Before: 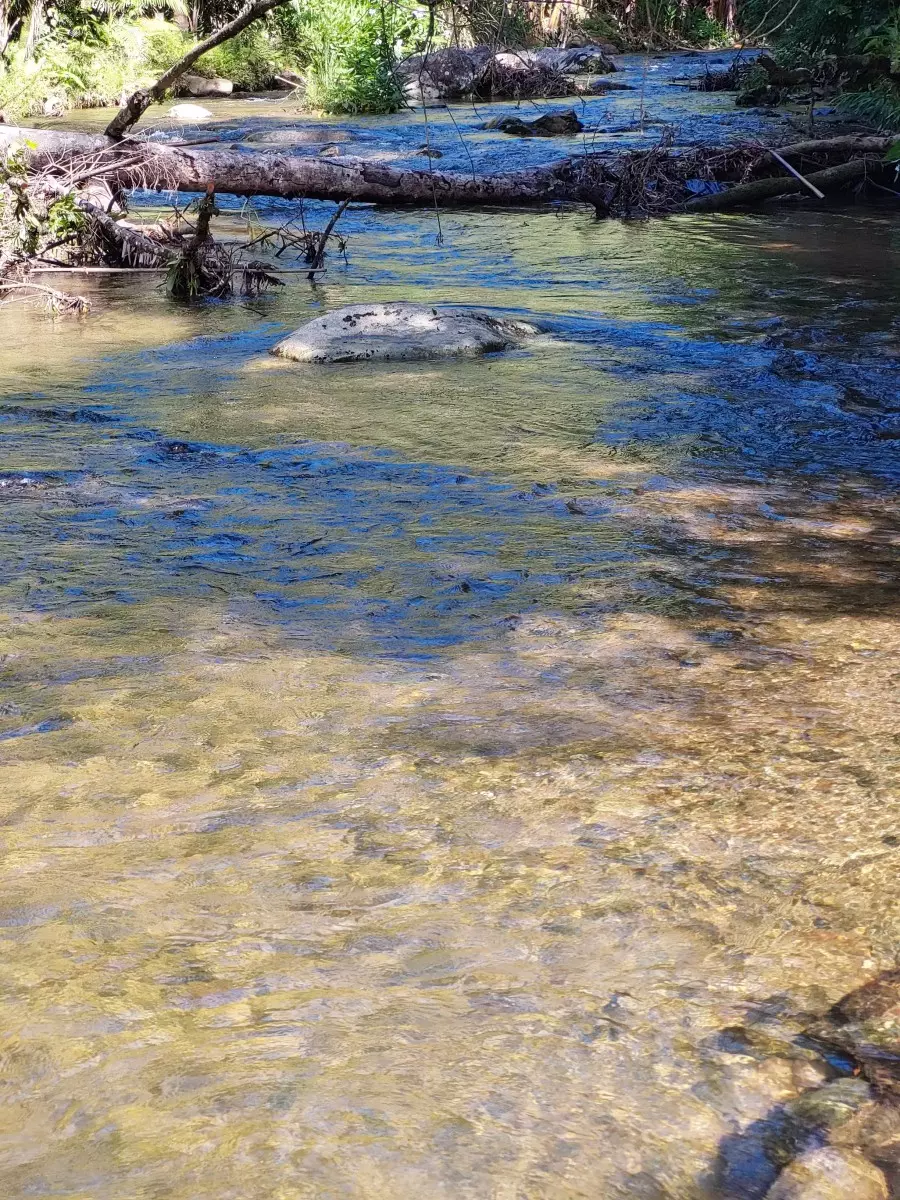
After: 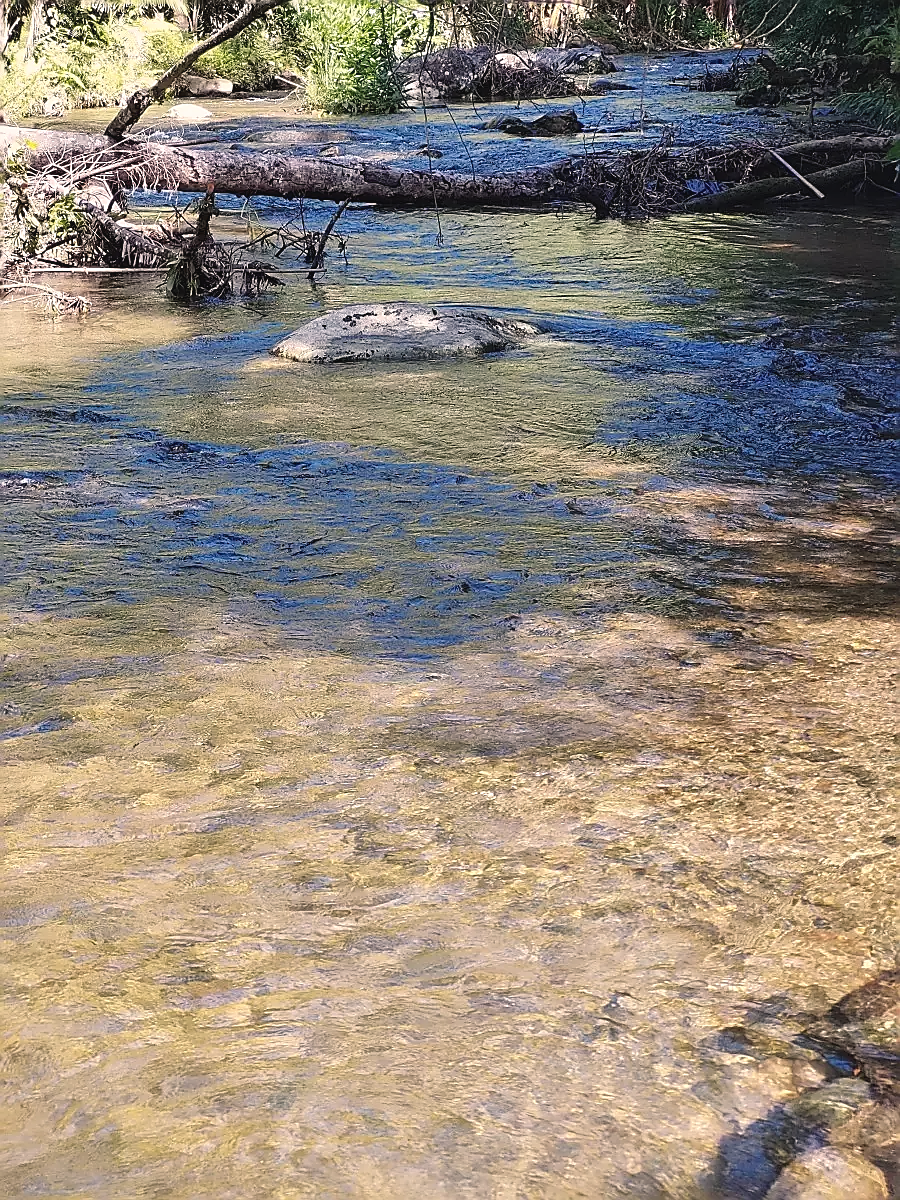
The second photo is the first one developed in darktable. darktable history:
contrast brightness saturation: contrast 0.055, brightness -0.009, saturation -0.213
color balance rgb: highlights gain › chroma 2.985%, highlights gain › hue 60.26°, global offset › luminance 0.471%, global offset › hue 58.11°, perceptual saturation grading › global saturation 10.135%, perceptual brilliance grading › global brilliance 2.652%, perceptual brilliance grading › highlights -3.034%, perceptual brilliance grading › shadows 3.003%
local contrast: mode bilateral grid, contrast 100, coarseness 99, detail 109%, midtone range 0.2
sharpen: radius 1.366, amount 1.258, threshold 0.726
